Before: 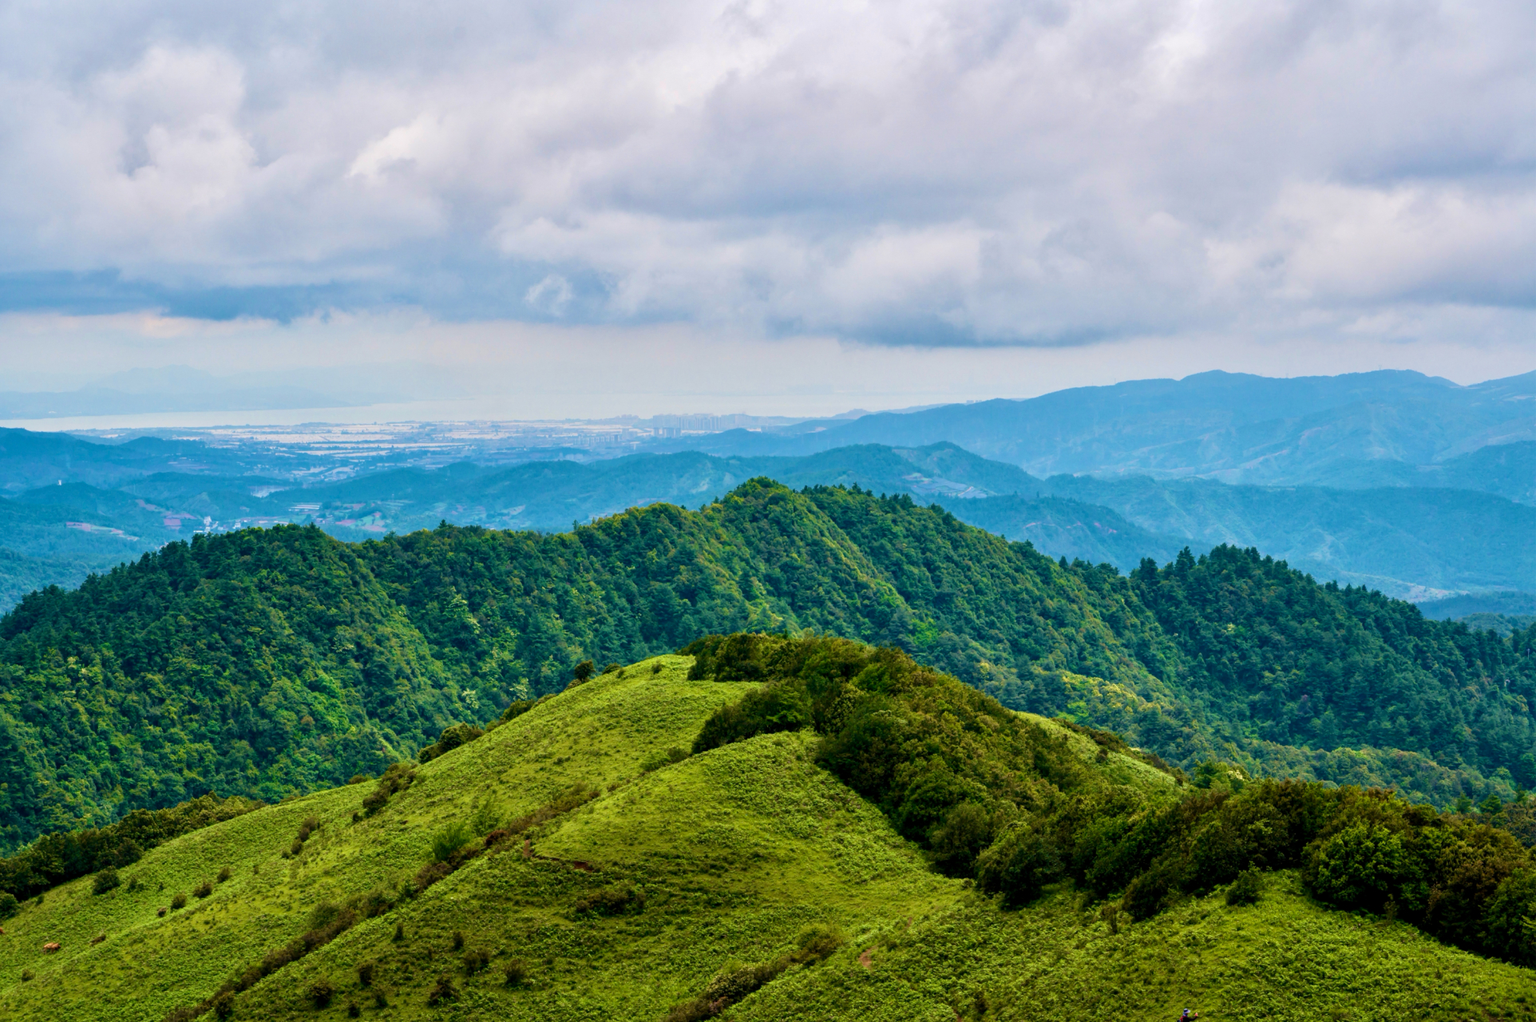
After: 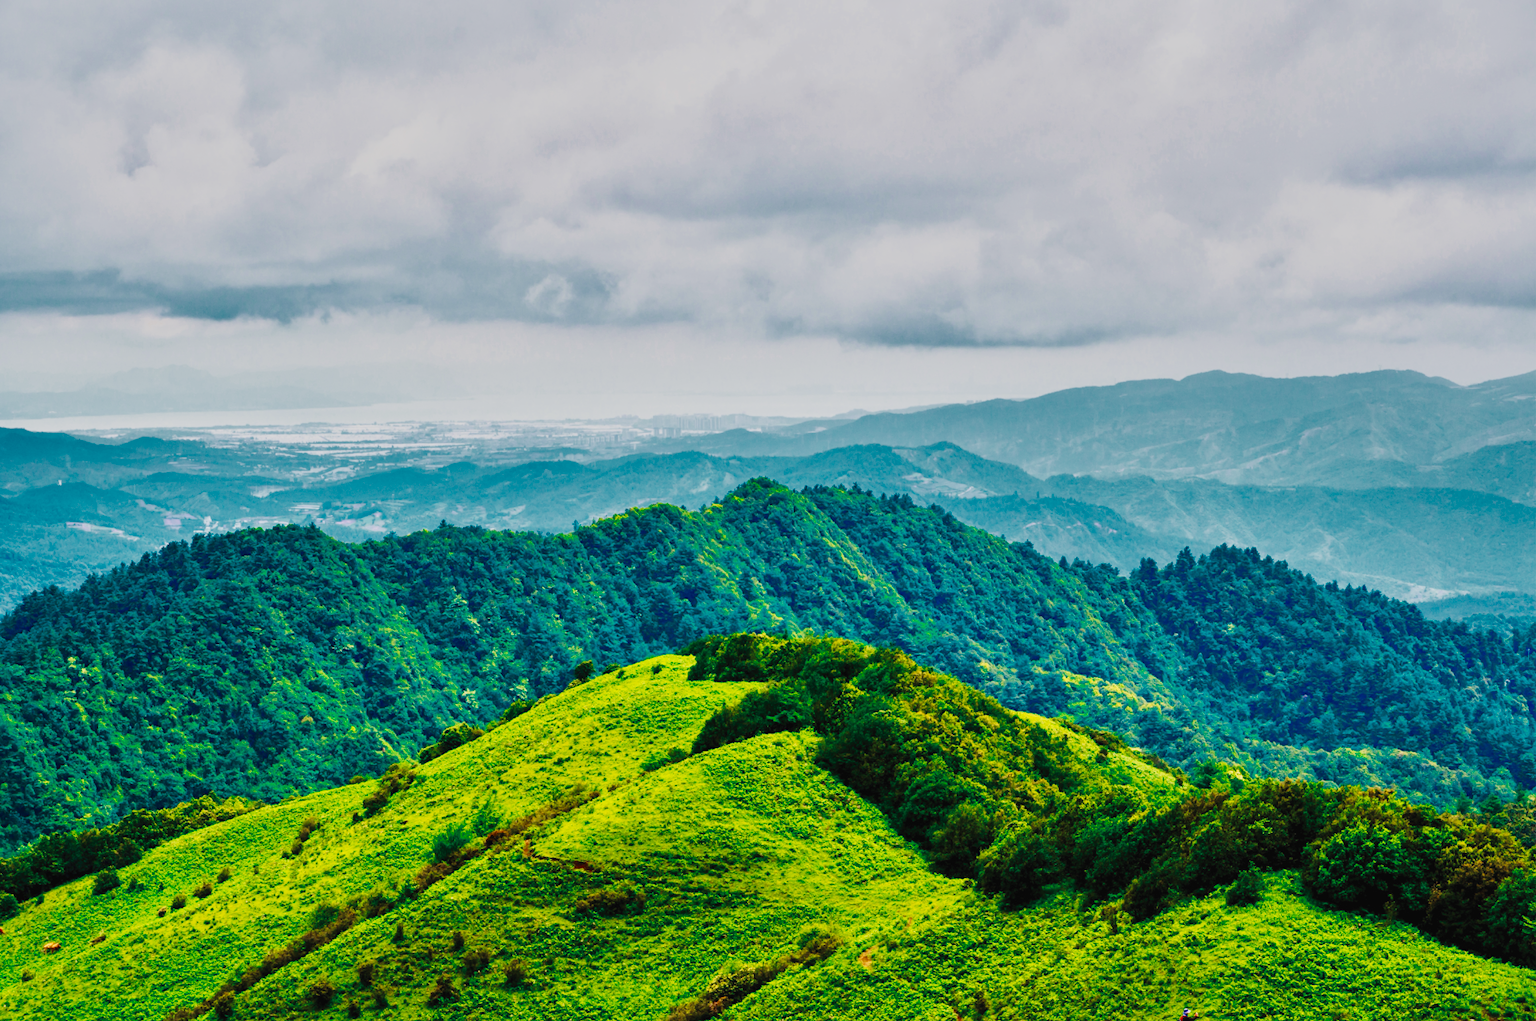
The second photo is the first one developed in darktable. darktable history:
contrast brightness saturation: contrast 0.203, brightness 0.196, saturation 0.814
tone curve: curves: ch0 [(0, 0.021) (0.104, 0.093) (0.236, 0.234) (0.456, 0.566) (0.647, 0.78) (0.864, 0.9) (1, 0.932)]; ch1 [(0, 0) (0.353, 0.344) (0.43, 0.401) (0.479, 0.476) (0.502, 0.504) (0.544, 0.534) (0.566, 0.566) (0.612, 0.621) (0.657, 0.679) (1, 1)]; ch2 [(0, 0) (0.34, 0.314) (0.434, 0.43) (0.5, 0.498) (0.528, 0.536) (0.56, 0.576) (0.595, 0.638) (0.644, 0.729) (1, 1)], preserve colors none
shadows and highlights: shadows 30.72, highlights -62.92, soften with gaussian
color zones: curves: ch0 [(0, 0.5) (0.125, 0.4) (0.25, 0.5) (0.375, 0.4) (0.5, 0.4) (0.625, 0.35) (0.75, 0.35) (0.875, 0.5)]; ch1 [(0, 0.35) (0.125, 0.45) (0.25, 0.35) (0.375, 0.35) (0.5, 0.35) (0.625, 0.35) (0.75, 0.45) (0.875, 0.35)]; ch2 [(0, 0.6) (0.125, 0.5) (0.25, 0.5) (0.375, 0.6) (0.5, 0.6) (0.625, 0.5) (0.75, 0.5) (0.875, 0.5)]
